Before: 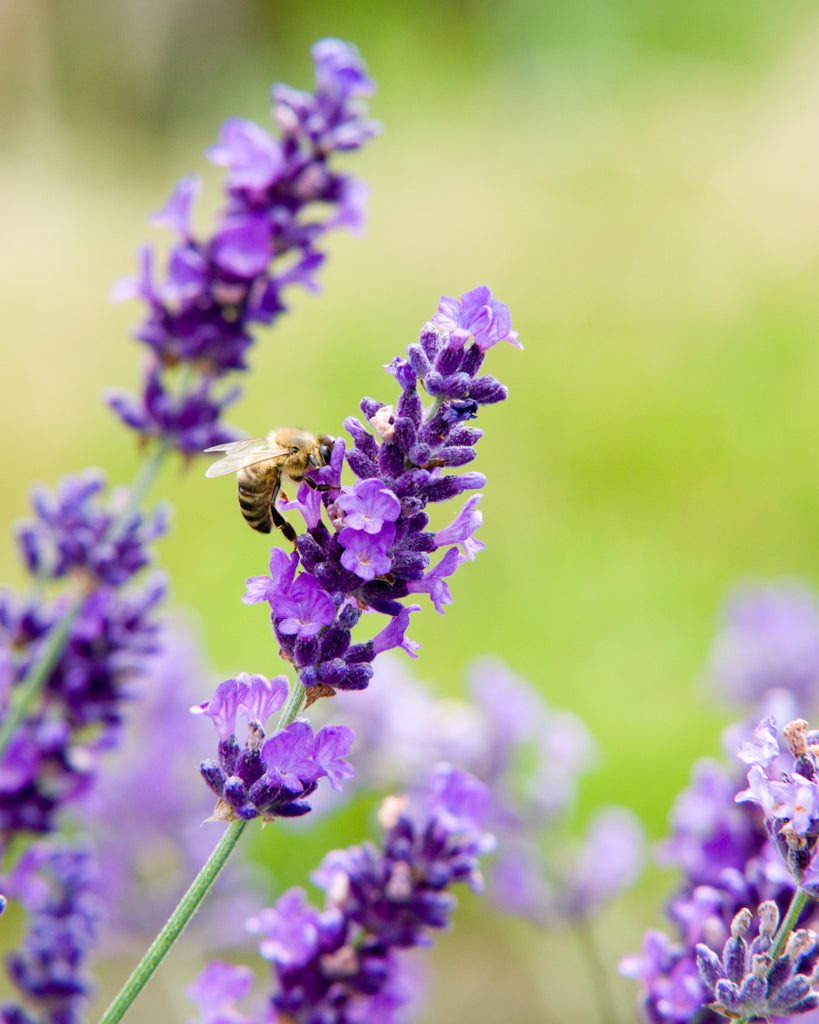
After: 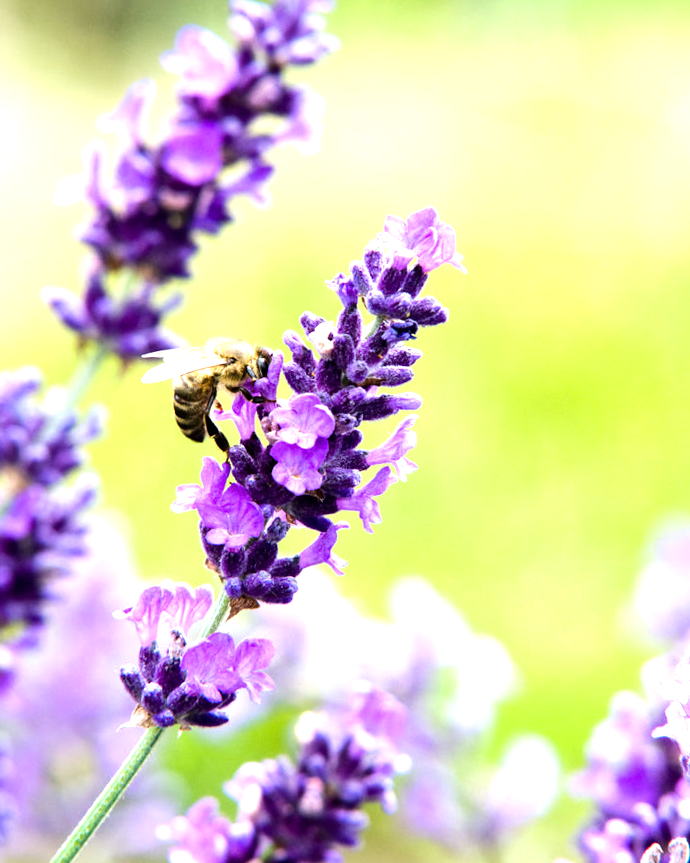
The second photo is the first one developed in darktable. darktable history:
white balance: red 0.982, blue 1.018
crop and rotate: angle -3.27°, left 5.211%, top 5.211%, right 4.607%, bottom 4.607%
tone equalizer: -8 EV -1.08 EV, -7 EV -1.01 EV, -6 EV -0.867 EV, -5 EV -0.578 EV, -3 EV 0.578 EV, -2 EV 0.867 EV, -1 EV 1.01 EV, +0 EV 1.08 EV, edges refinement/feathering 500, mask exposure compensation -1.57 EV, preserve details no
